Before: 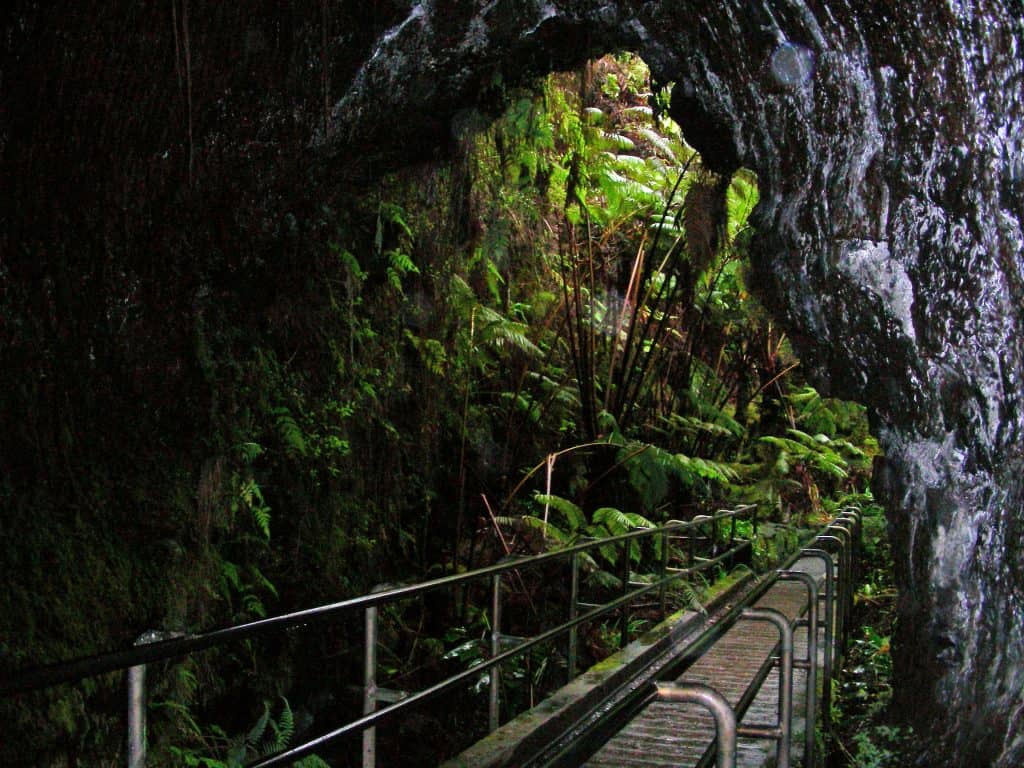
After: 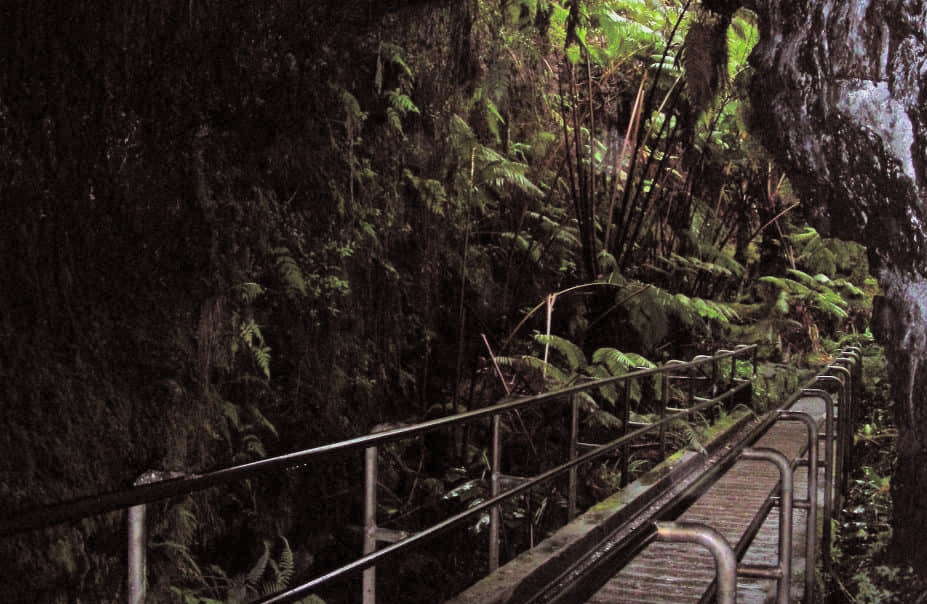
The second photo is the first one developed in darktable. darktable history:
exposure: exposure -0.242 EV, compensate highlight preservation false
contrast brightness saturation: brightness 0.13
crop: top 20.916%, right 9.437%, bottom 0.316%
split-toning: shadows › saturation 0.24, highlights › hue 54°, highlights › saturation 0.24
